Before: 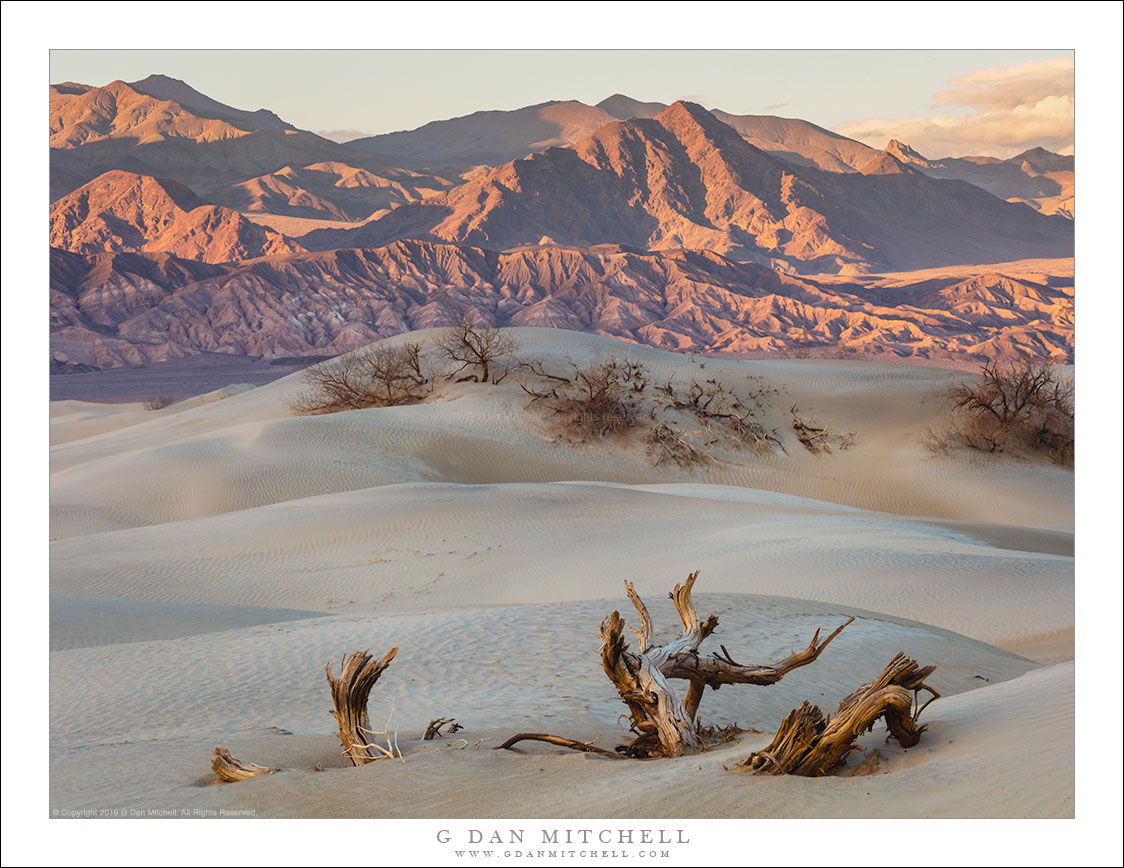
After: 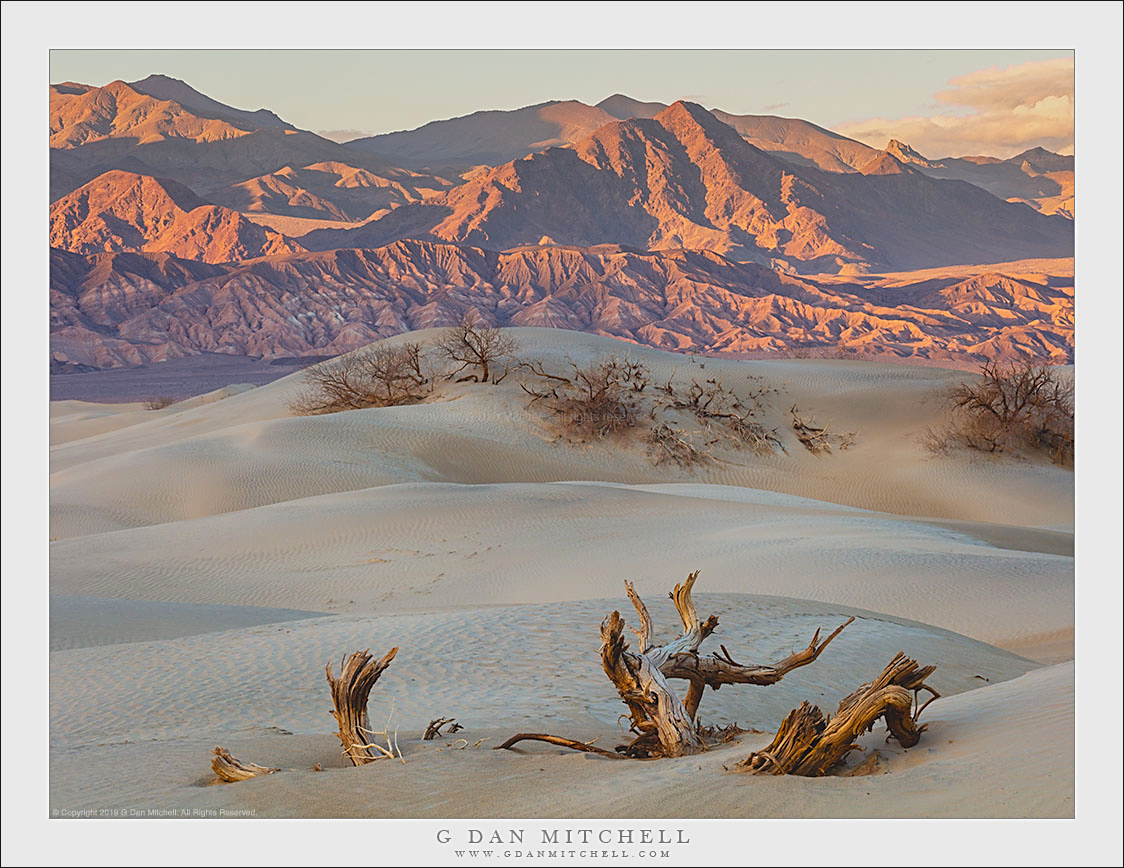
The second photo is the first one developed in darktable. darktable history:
sharpen: on, module defaults
lowpass: radius 0.1, contrast 0.85, saturation 1.1, unbound 0
